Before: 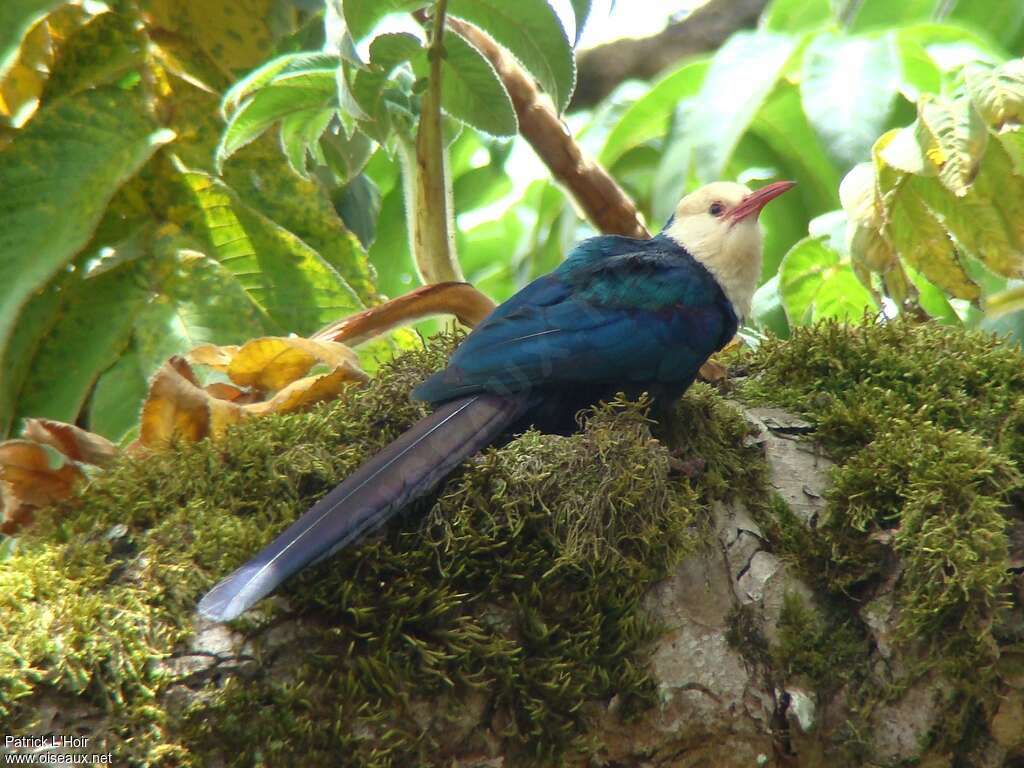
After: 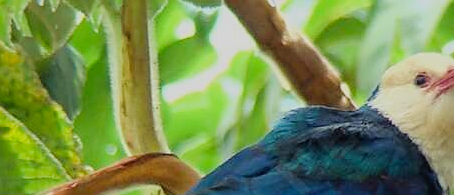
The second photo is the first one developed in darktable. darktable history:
contrast brightness saturation: contrast 0.039, saturation 0.156
sharpen: on, module defaults
crop: left 28.888%, top 16.874%, right 26.679%, bottom 57.731%
filmic rgb: black relative exposure -7.65 EV, white relative exposure 4.56 EV, hardness 3.61, iterations of high-quality reconstruction 10
